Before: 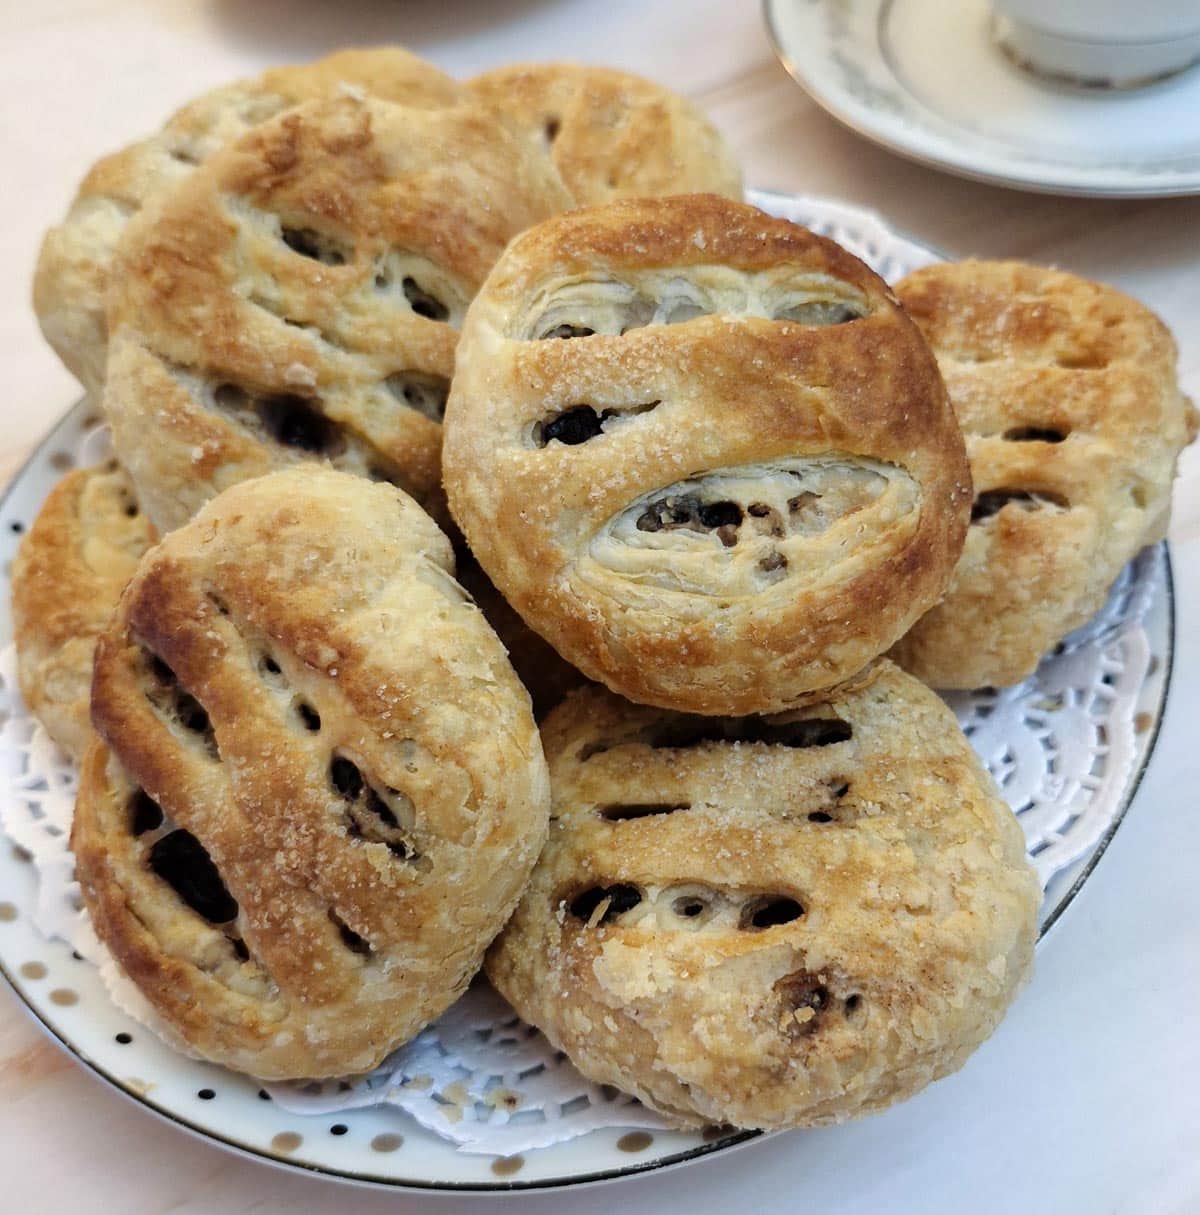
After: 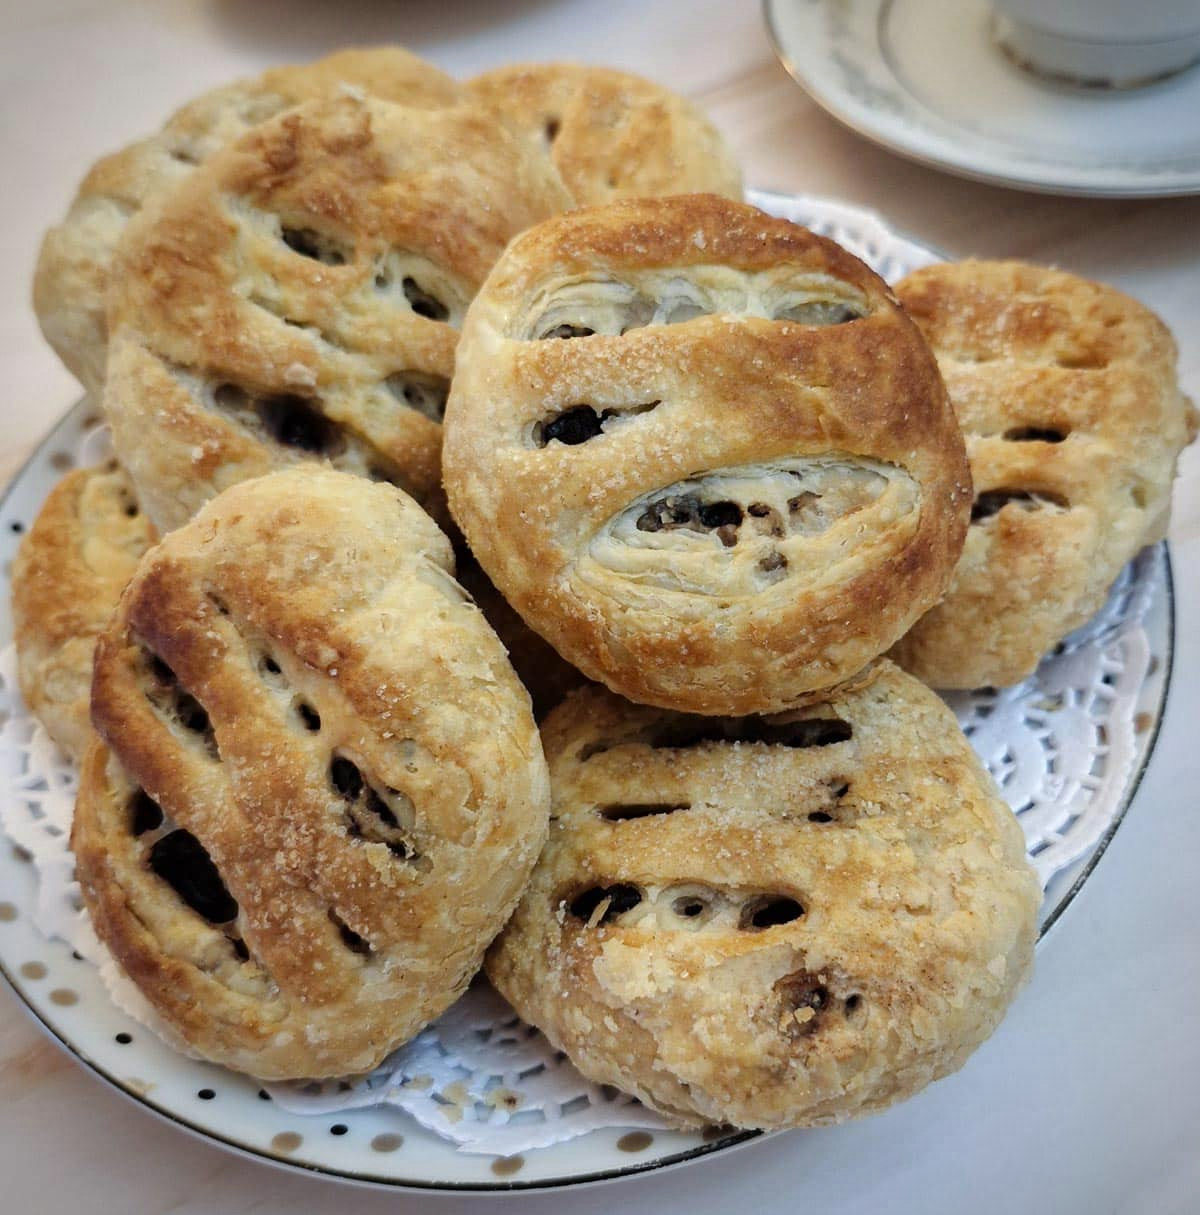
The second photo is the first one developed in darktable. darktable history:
vignetting: saturation -0.028, automatic ratio true
tone equalizer: edges refinement/feathering 500, mask exposure compensation -1.57 EV, preserve details no
